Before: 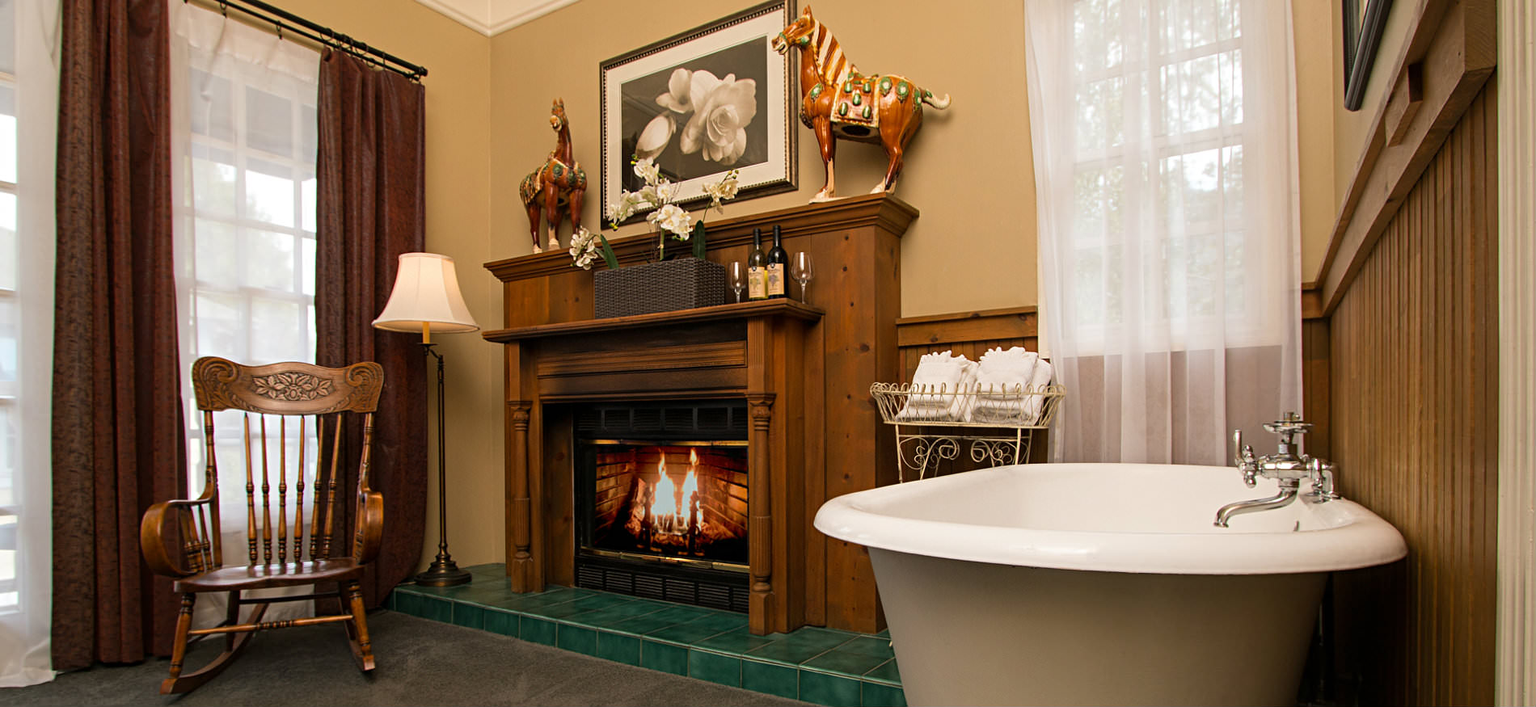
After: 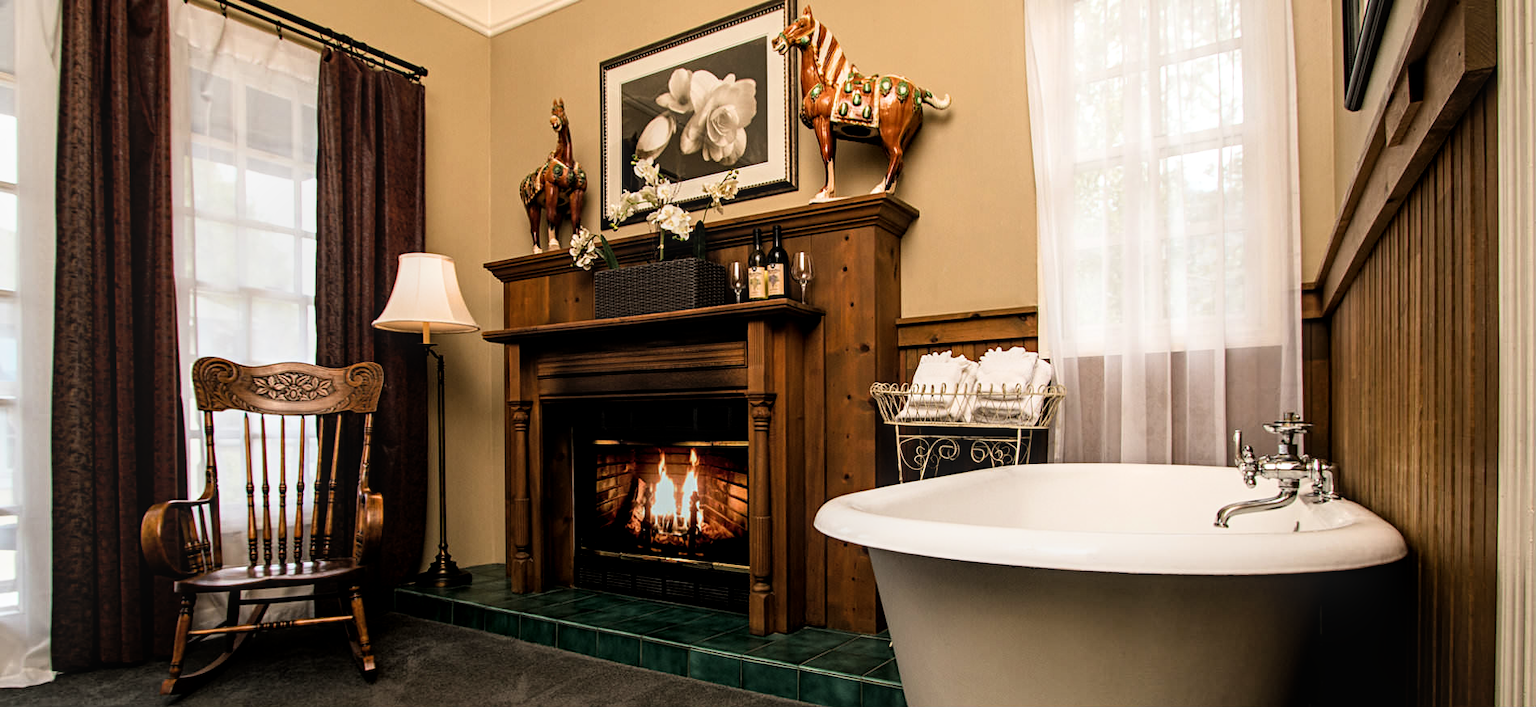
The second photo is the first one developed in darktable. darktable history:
filmic rgb: black relative exposure -6.46 EV, white relative exposure 2.43 EV, target white luminance 99.904%, hardness 5.28, latitude 0.322%, contrast 1.435, highlights saturation mix 2.4%
local contrast: on, module defaults
